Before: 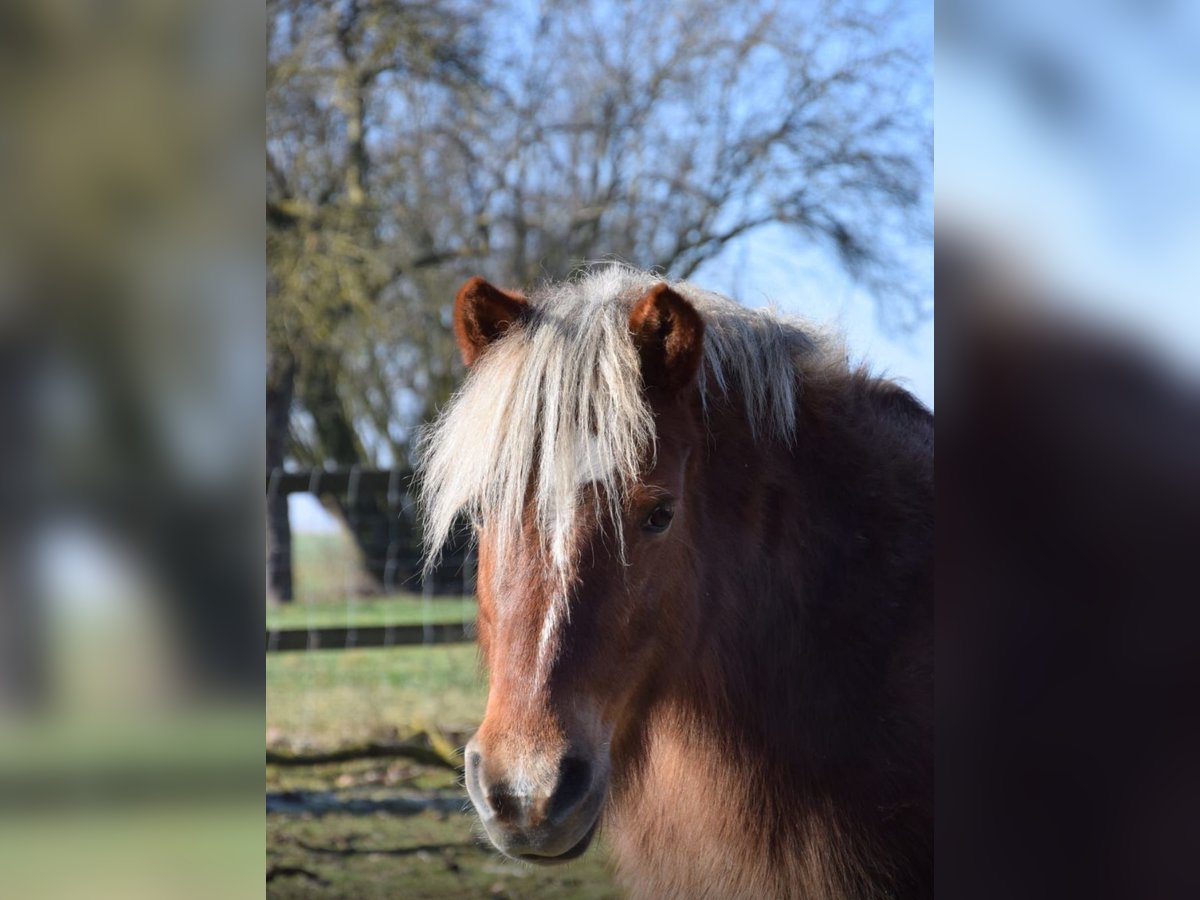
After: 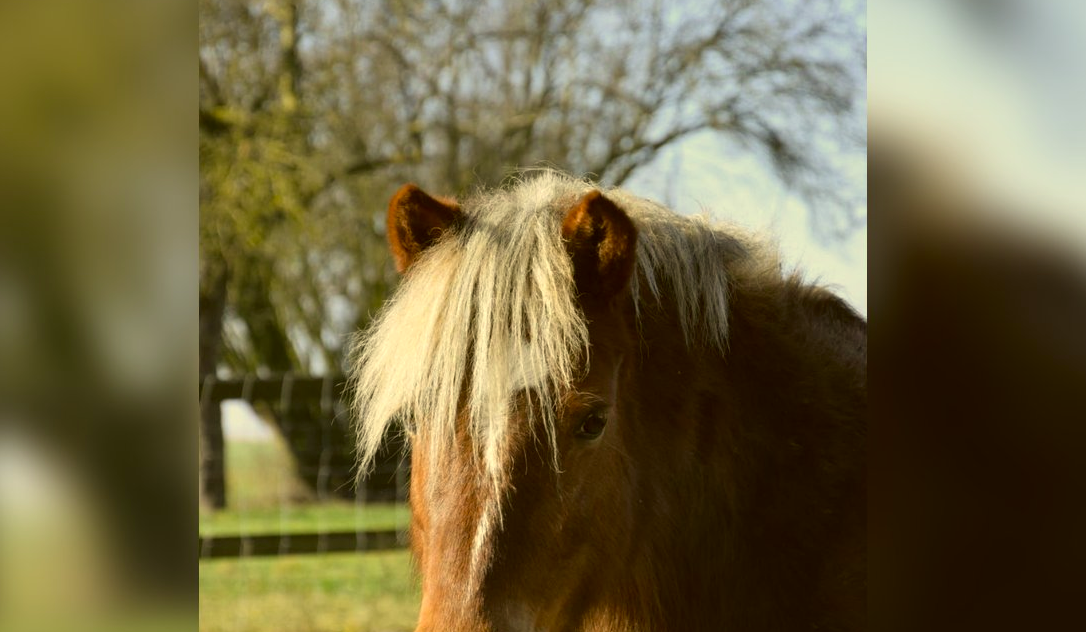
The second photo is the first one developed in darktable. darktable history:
crop: left 5.66%, top 10.347%, right 3.762%, bottom 19.418%
color correction: highlights a* 0.094, highlights b* 29.48, shadows a* -0.161, shadows b* 20.95
